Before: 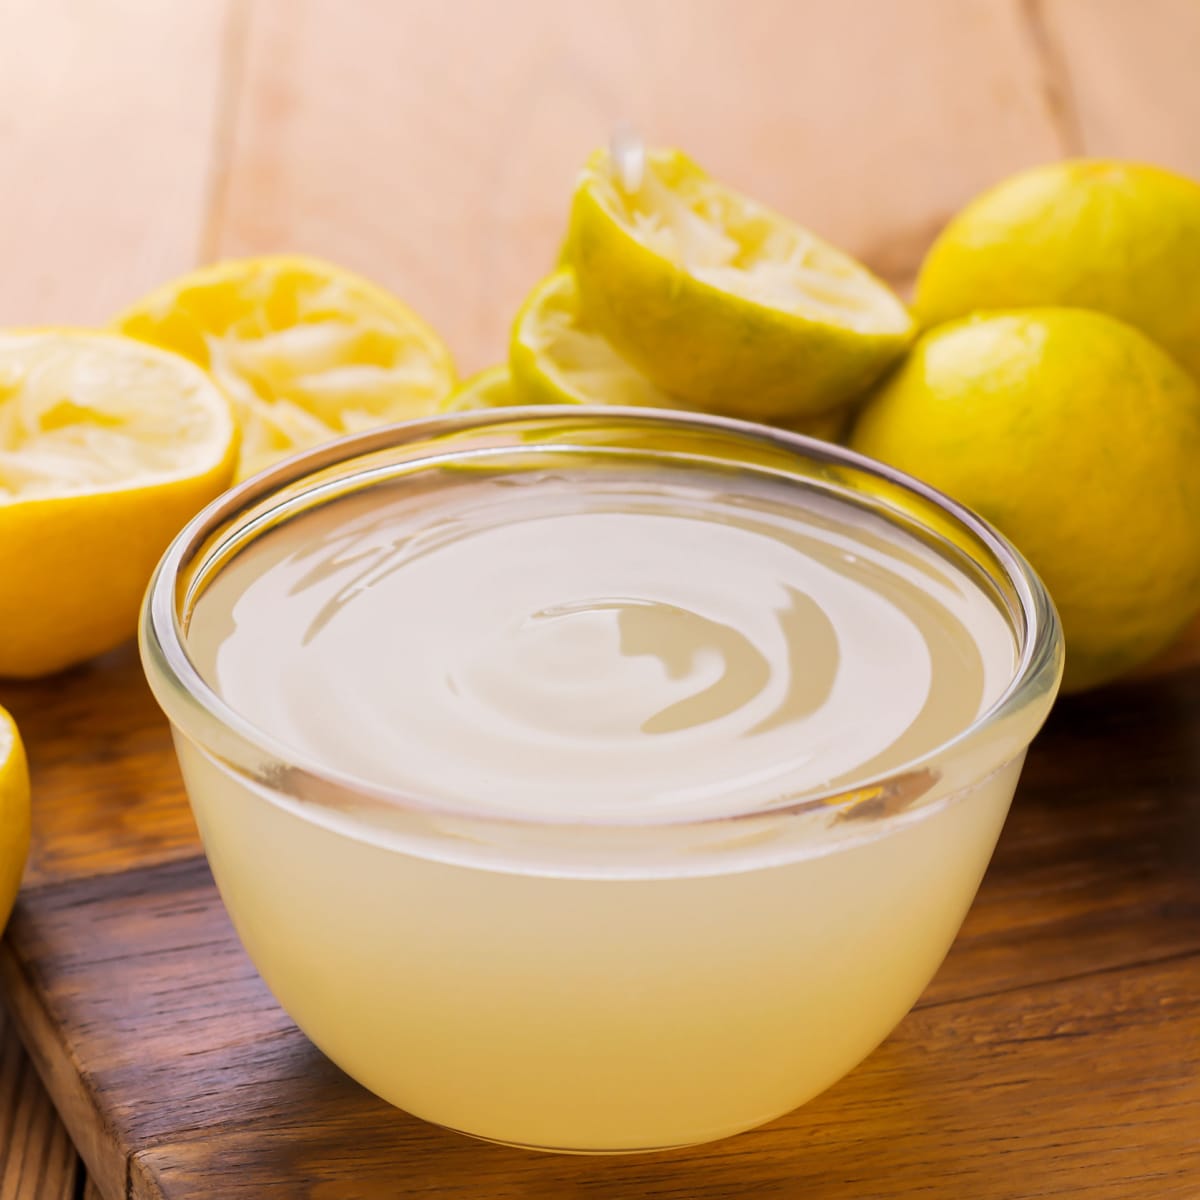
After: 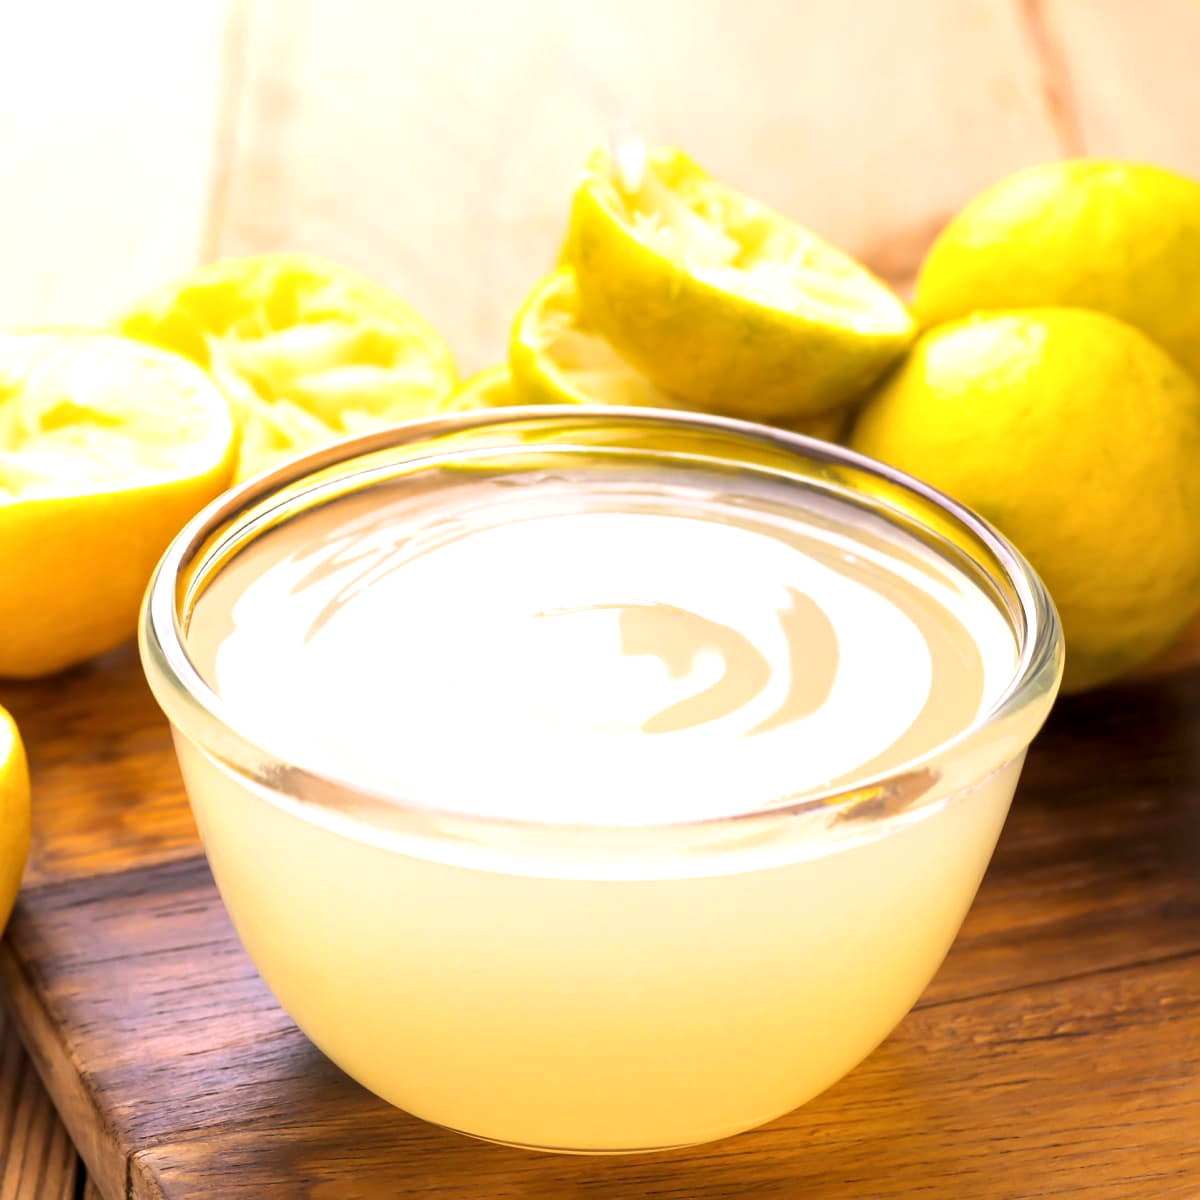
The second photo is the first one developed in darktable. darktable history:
exposure: black level correction 0, exposure 0.7 EV, compensate highlight preservation false
local contrast: highlights 105%, shadows 99%, detail 120%, midtone range 0.2
